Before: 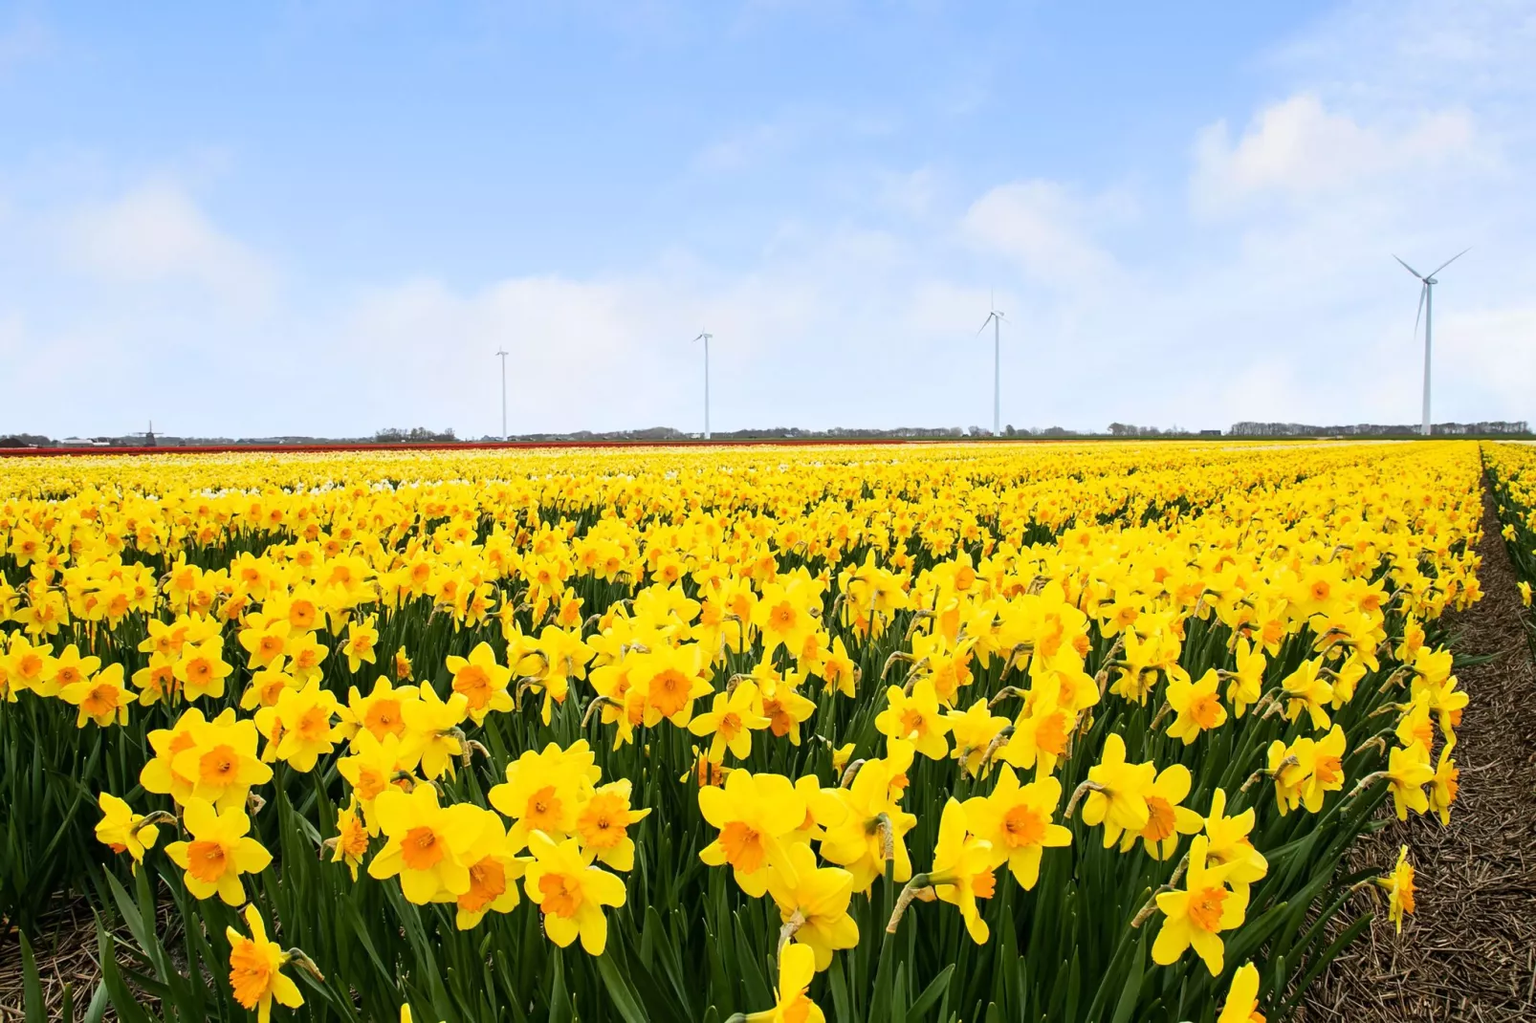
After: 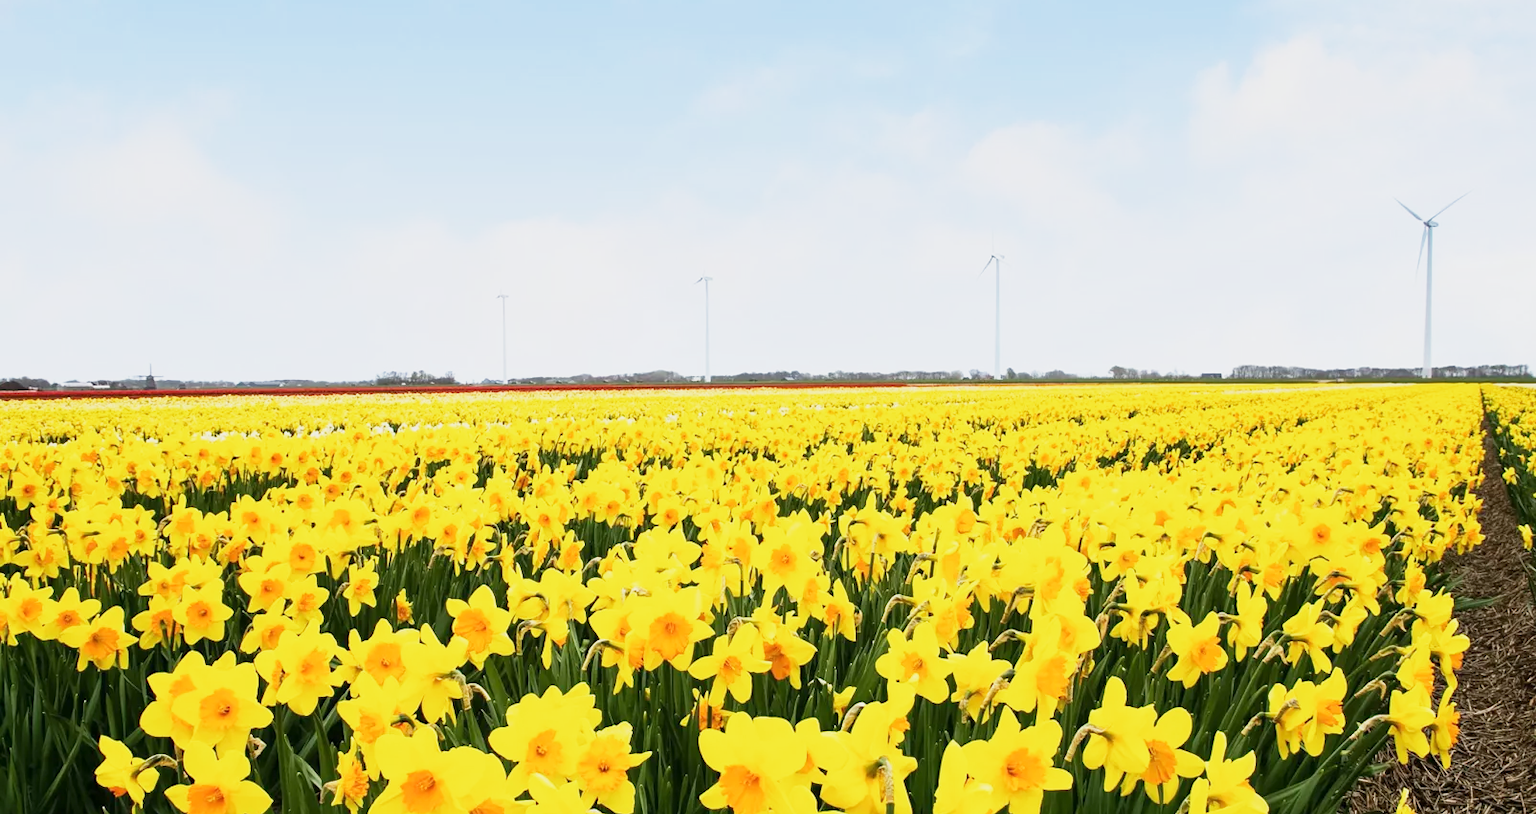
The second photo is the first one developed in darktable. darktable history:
crop and rotate: top 5.649%, bottom 14.757%
base curve: curves: ch0 [(0, 0) (0.088, 0.125) (0.176, 0.251) (0.354, 0.501) (0.613, 0.749) (1, 0.877)], preserve colors none
